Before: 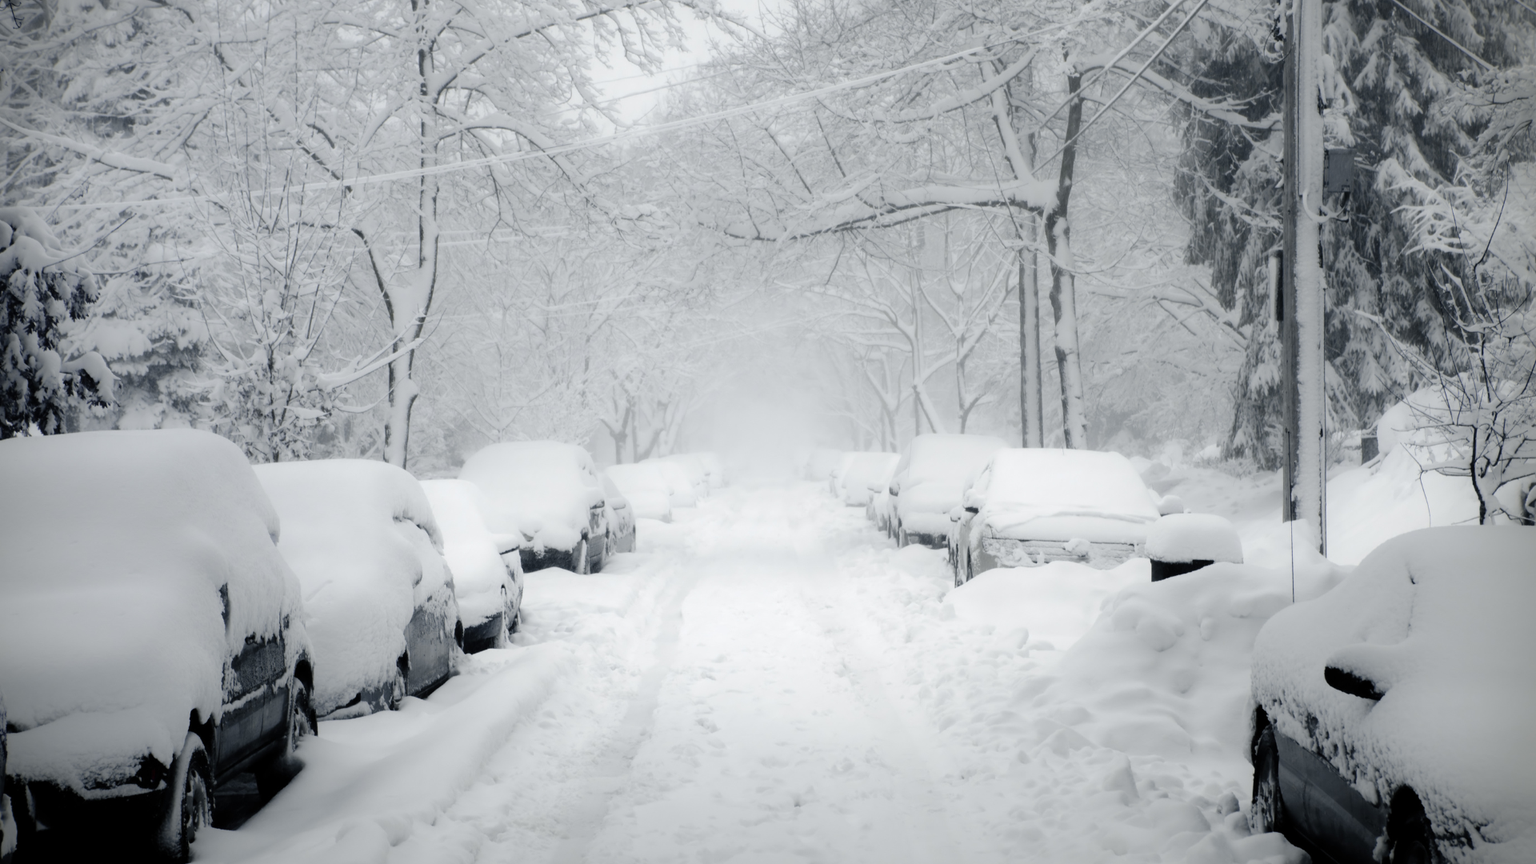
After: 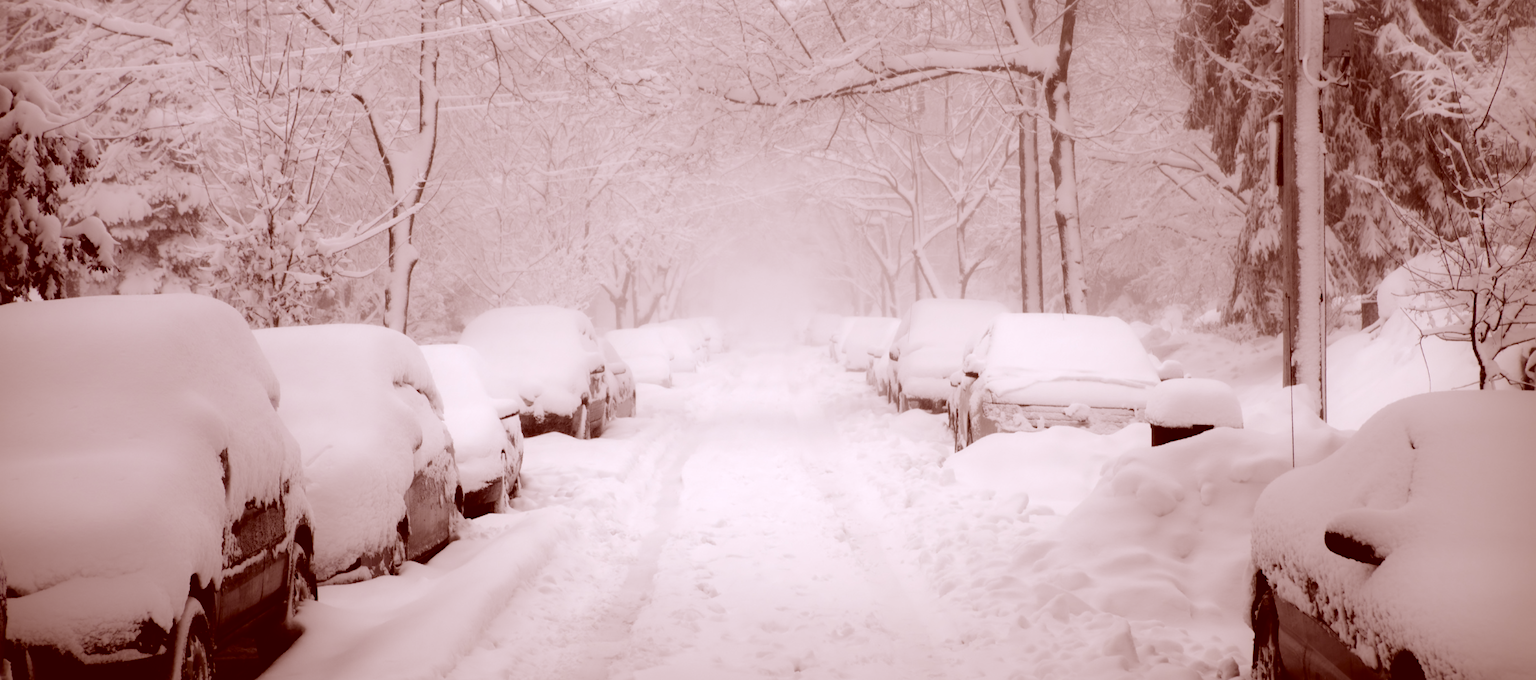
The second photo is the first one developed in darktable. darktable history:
color correction: highlights a* 9.45, highlights b* 8.48, shadows a* 39.65, shadows b* 39.92, saturation 0.813
crop and rotate: top 15.709%, bottom 5.518%
color calibration: x 0.372, y 0.386, temperature 4286.85 K
